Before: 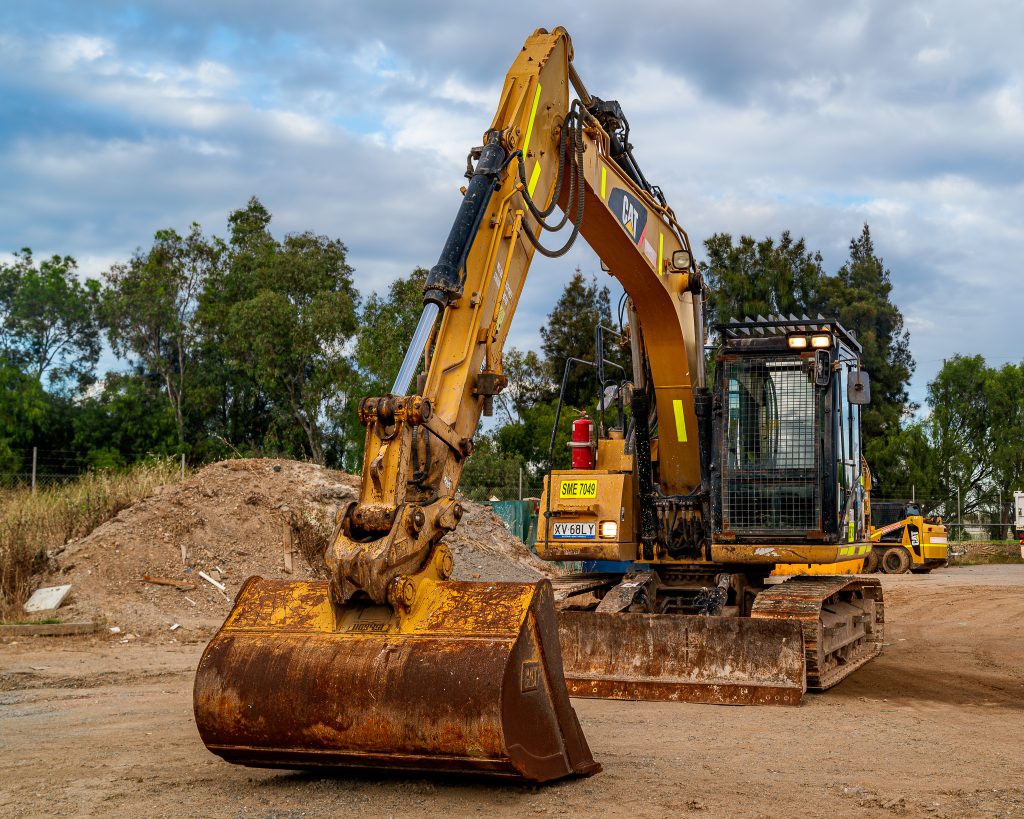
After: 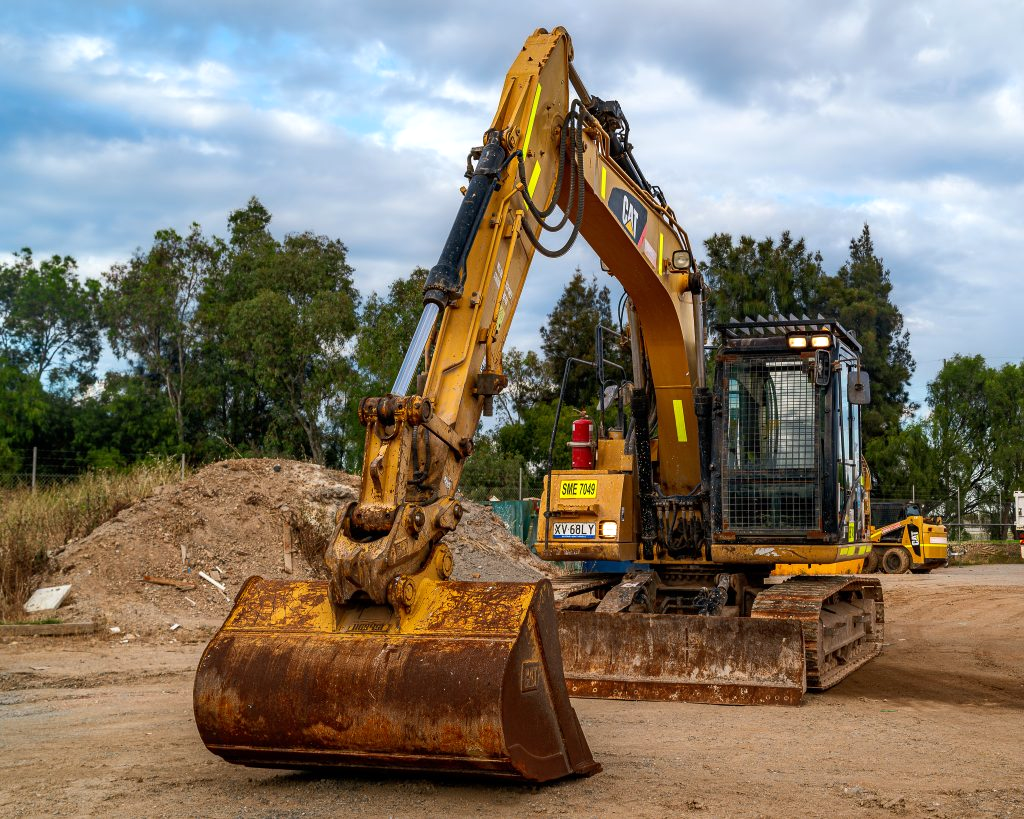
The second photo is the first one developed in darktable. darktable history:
tone equalizer: -8 EV 0 EV, -7 EV 0.003 EV, -6 EV -0.004 EV, -5 EV -0.01 EV, -4 EV -0.054 EV, -3 EV -0.198 EV, -2 EV -0.277 EV, -1 EV 0.102 EV, +0 EV 0.301 EV
